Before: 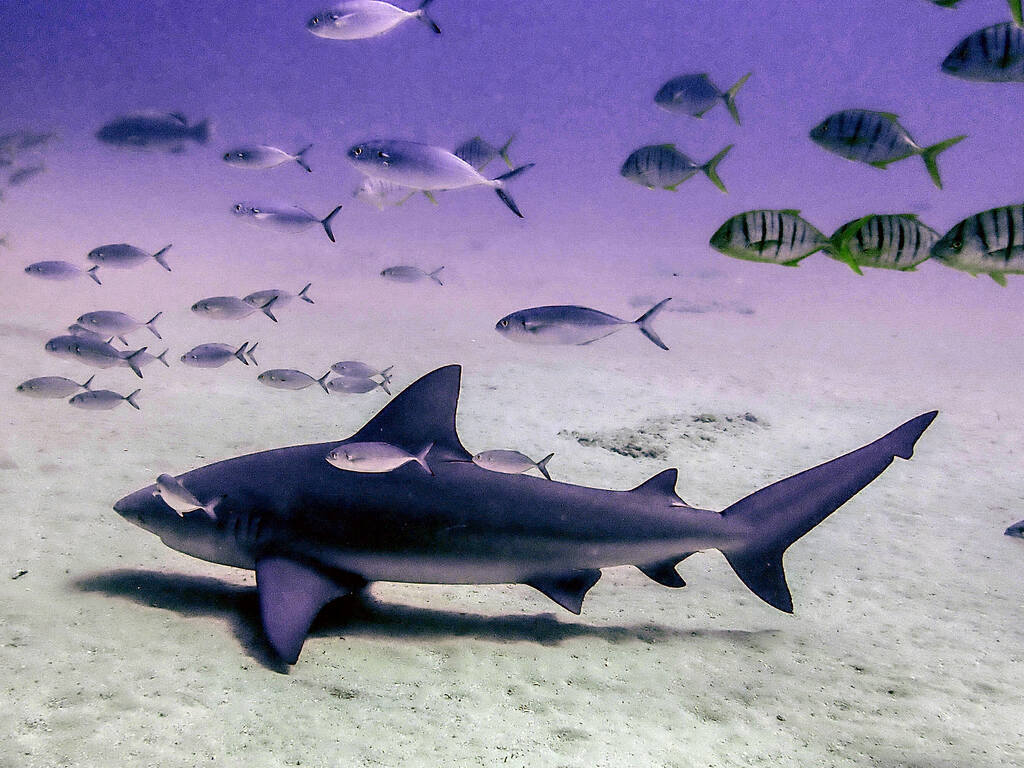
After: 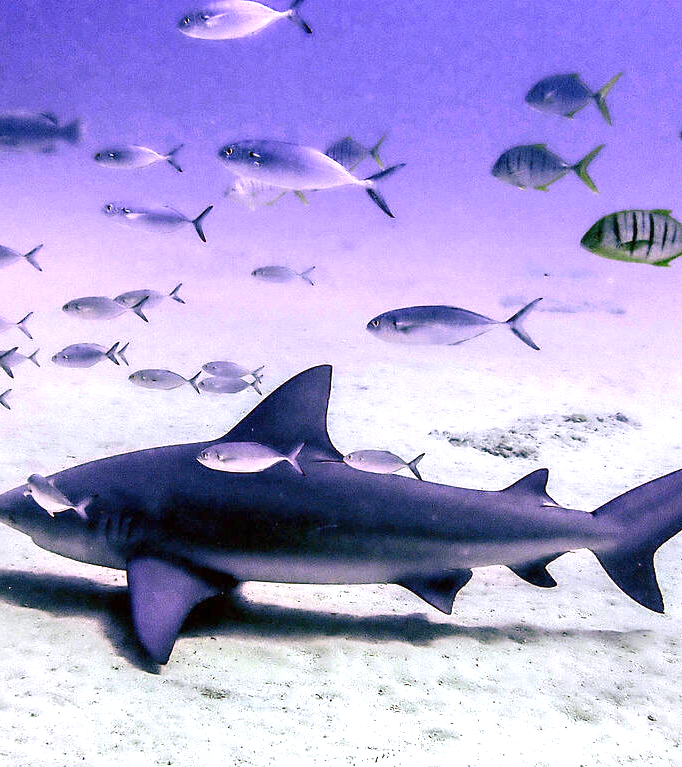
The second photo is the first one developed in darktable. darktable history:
exposure: black level correction 0, exposure 0.7 EV, compensate exposure bias true, compensate highlight preservation false
crop and rotate: left 12.648%, right 20.685%
white balance: red 1.004, blue 1.096
